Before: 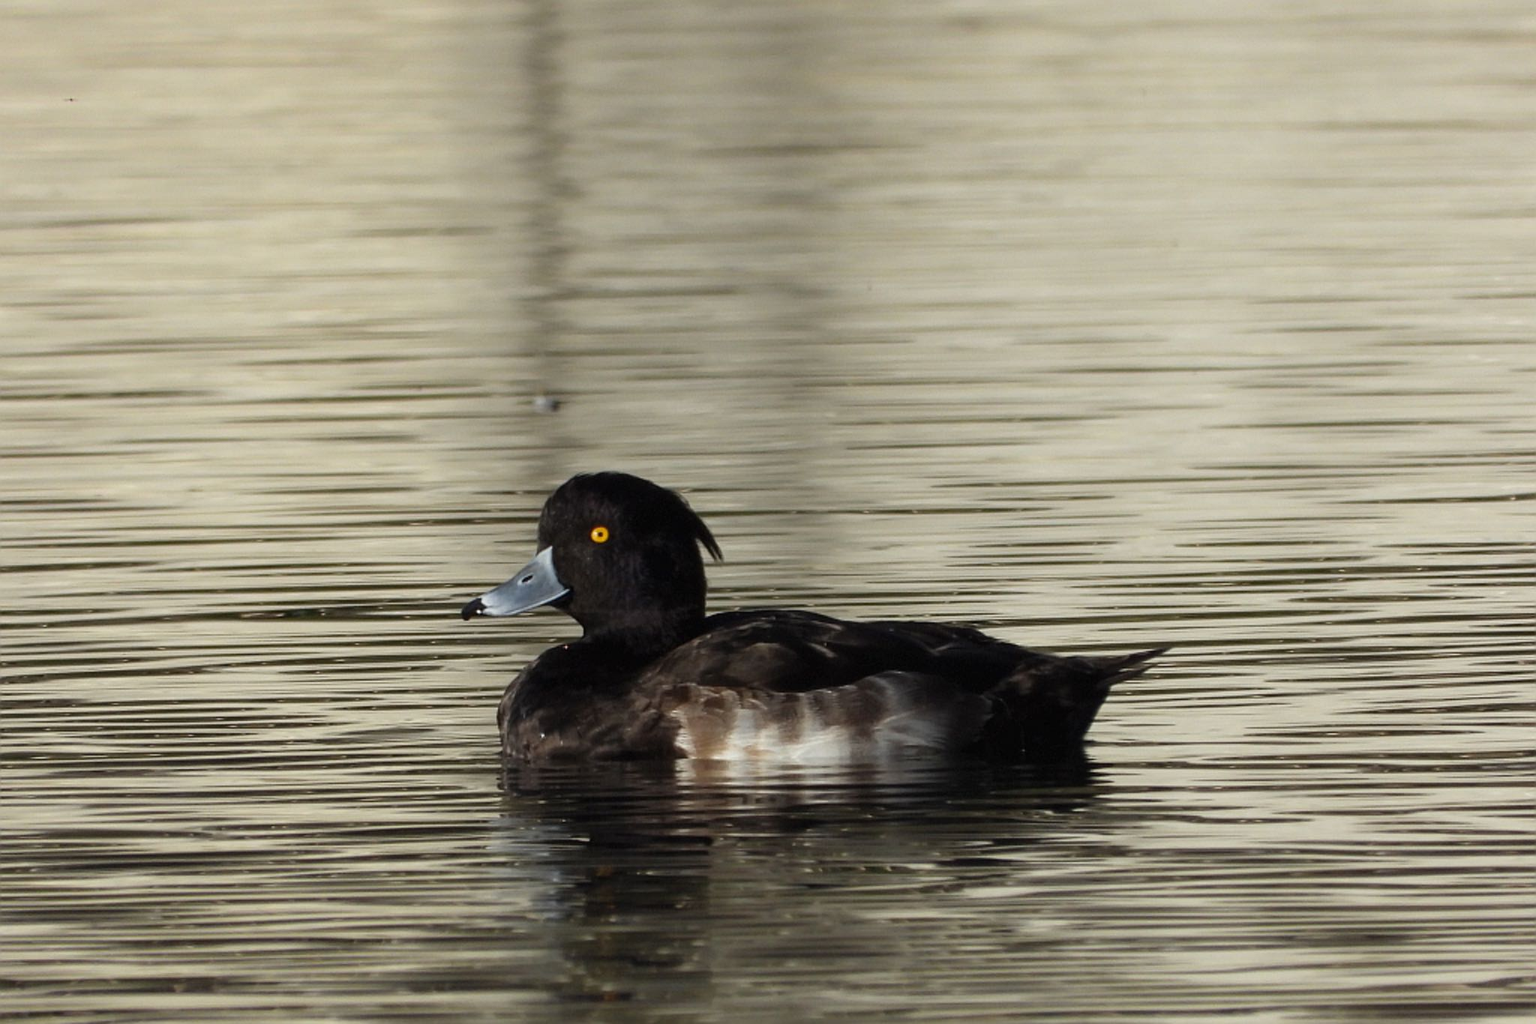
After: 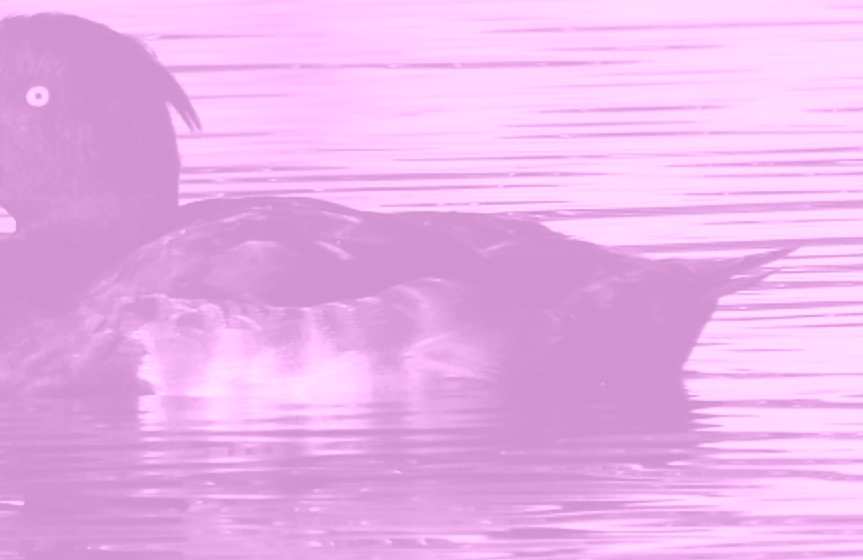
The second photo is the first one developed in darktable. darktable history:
crop: left 37.221%, top 45.169%, right 20.63%, bottom 13.777%
tone equalizer: -8 EV -0.417 EV, -7 EV -0.389 EV, -6 EV -0.333 EV, -5 EV -0.222 EV, -3 EV 0.222 EV, -2 EV 0.333 EV, -1 EV 0.389 EV, +0 EV 0.417 EV, edges refinement/feathering 500, mask exposure compensation -1.57 EV, preserve details no
white balance: red 0.926, green 1.003, blue 1.133
colorize: hue 331.2°, saturation 75%, source mix 30.28%, lightness 70.52%, version 1
color balance rgb: linear chroma grading › global chroma 15%, perceptual saturation grading › global saturation 30%
